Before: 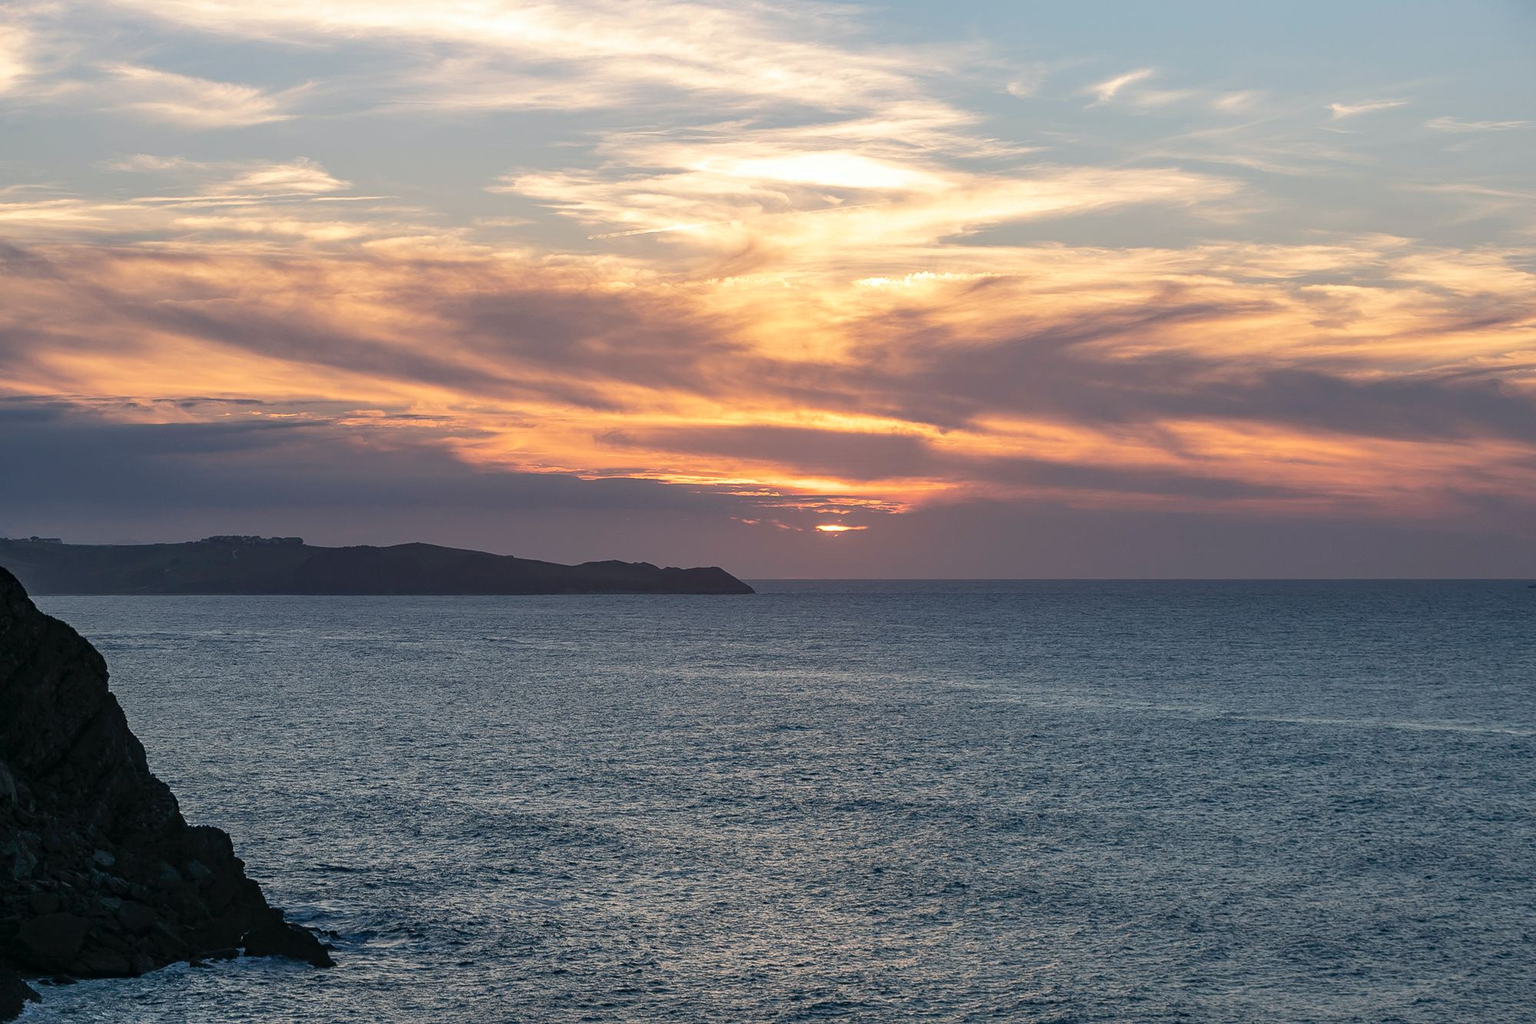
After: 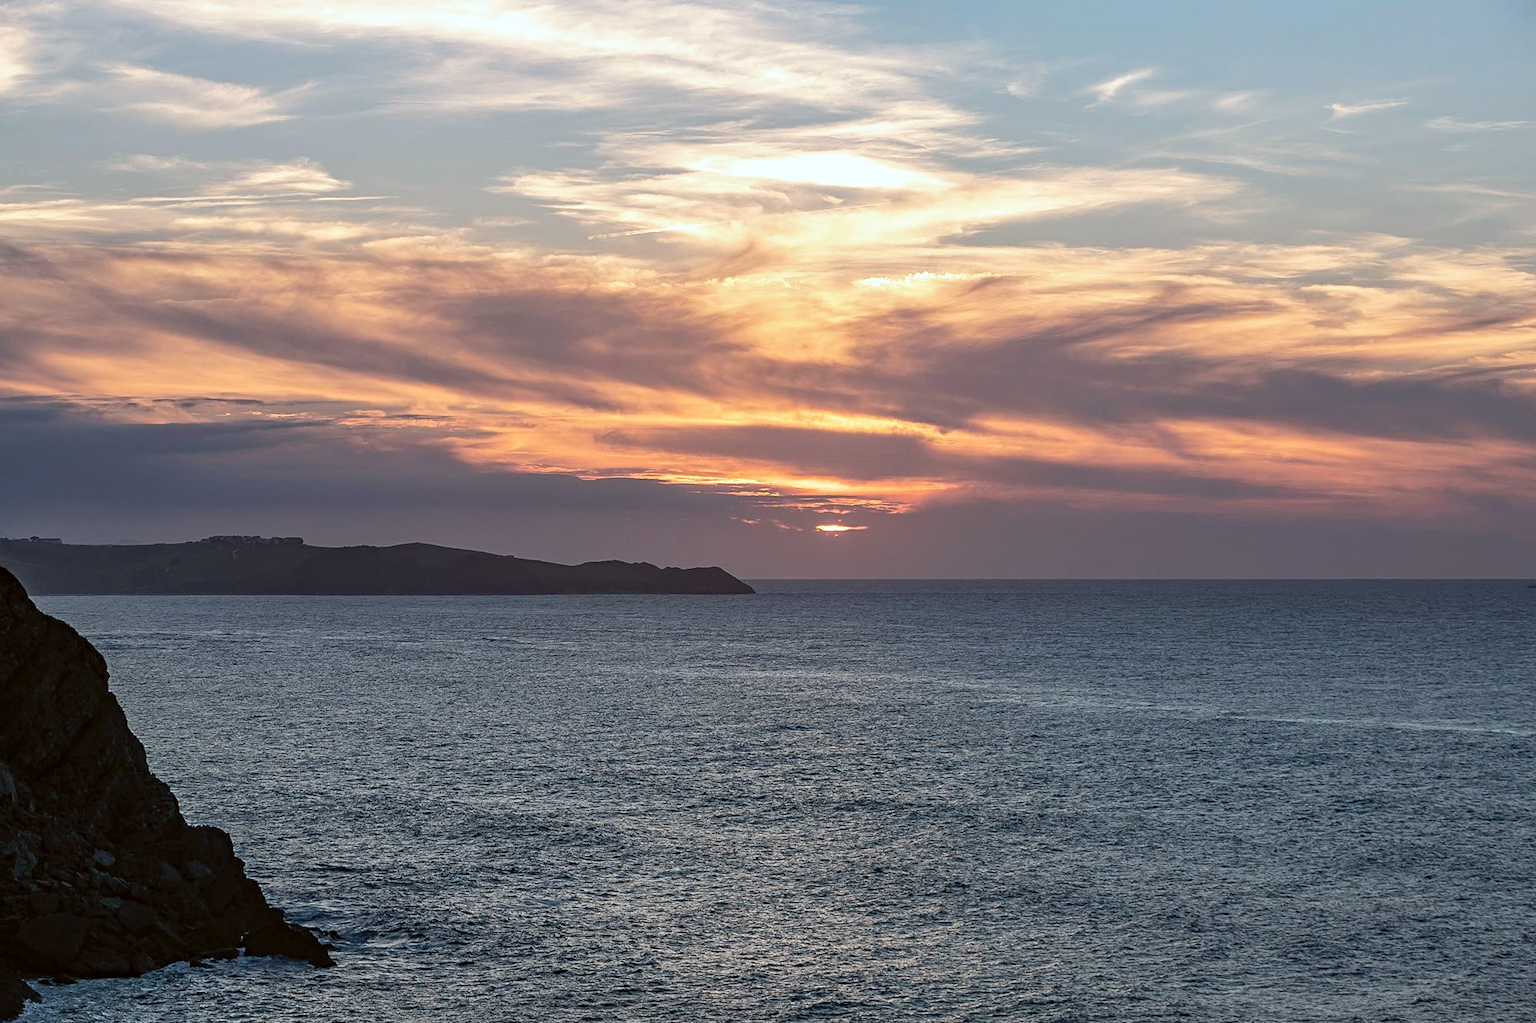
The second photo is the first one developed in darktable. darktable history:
color correction: highlights a* -3.13, highlights b* -6.35, shadows a* 3.24, shadows b* 5.09
contrast equalizer: octaves 7, y [[0.502, 0.505, 0.512, 0.529, 0.564, 0.588], [0.5 ×6], [0.502, 0.505, 0.512, 0.529, 0.564, 0.588], [0, 0.001, 0.001, 0.004, 0.008, 0.011], [0, 0.001, 0.001, 0.004, 0.008, 0.011]]
